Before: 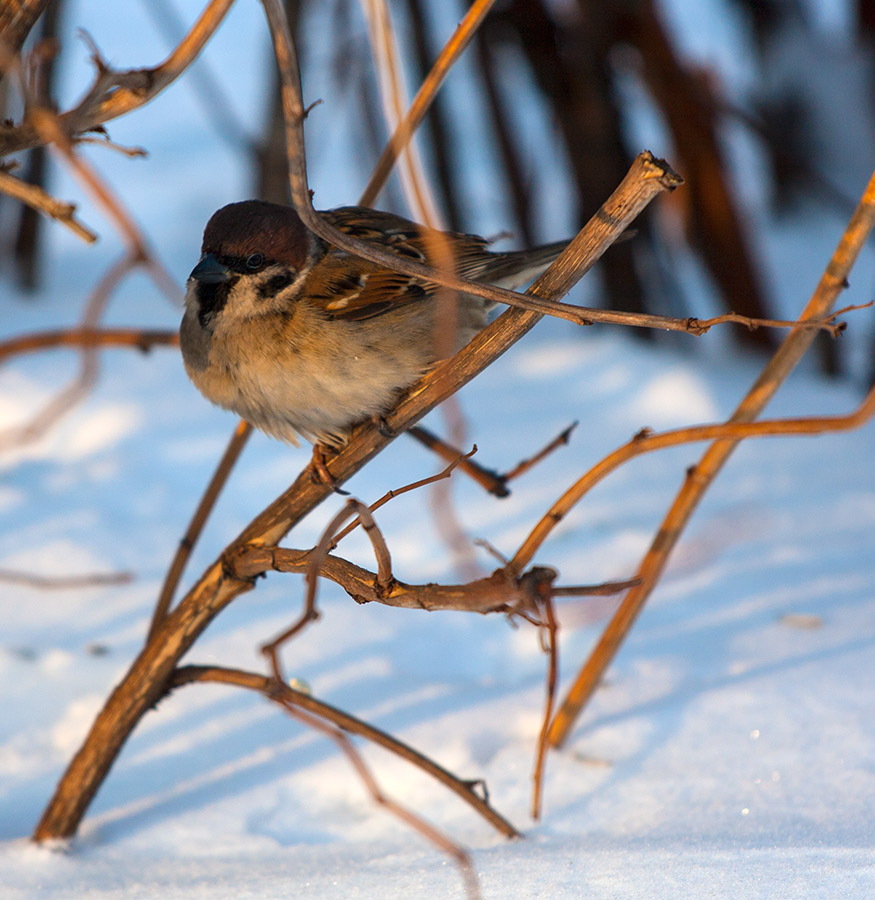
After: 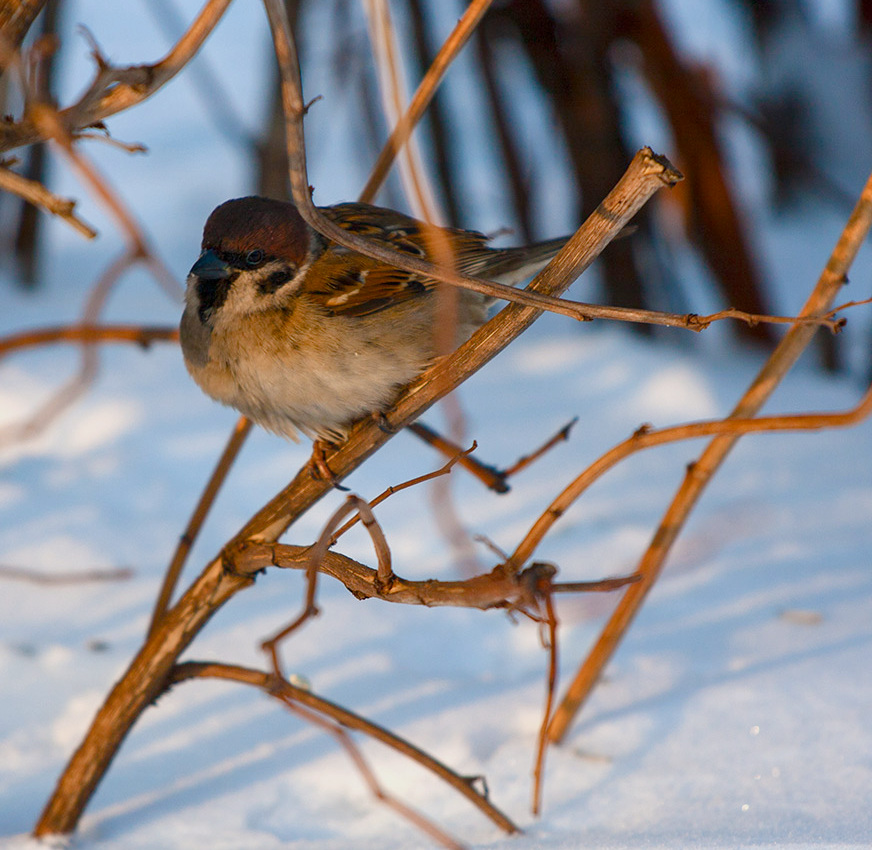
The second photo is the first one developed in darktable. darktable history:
crop: top 0.448%, right 0.264%, bottom 5.045%
color balance rgb: shadows lift › chroma 1%, shadows lift › hue 113°, highlights gain › chroma 0.2%, highlights gain › hue 333°, perceptual saturation grading › global saturation 20%, perceptual saturation grading › highlights -50%, perceptual saturation grading › shadows 25%, contrast -10%
